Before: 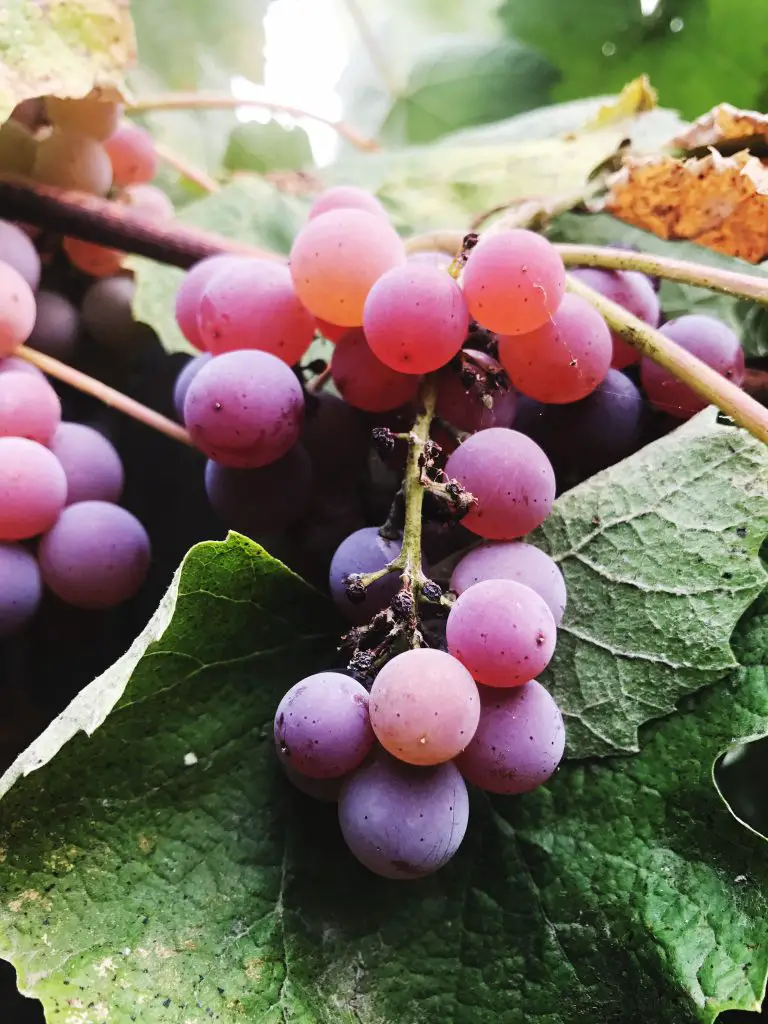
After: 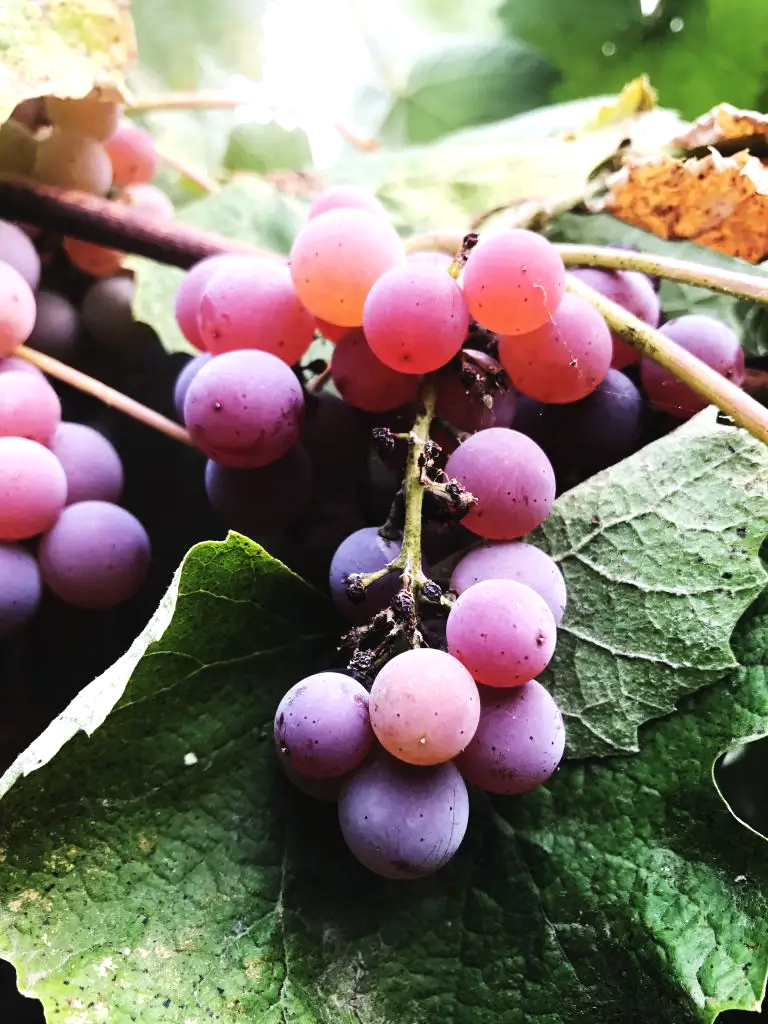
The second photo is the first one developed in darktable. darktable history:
white balance: red 0.986, blue 1.01
tone equalizer: -8 EV -0.417 EV, -7 EV -0.389 EV, -6 EV -0.333 EV, -5 EV -0.222 EV, -3 EV 0.222 EV, -2 EV 0.333 EV, -1 EV 0.389 EV, +0 EV 0.417 EV, edges refinement/feathering 500, mask exposure compensation -1.57 EV, preserve details no
